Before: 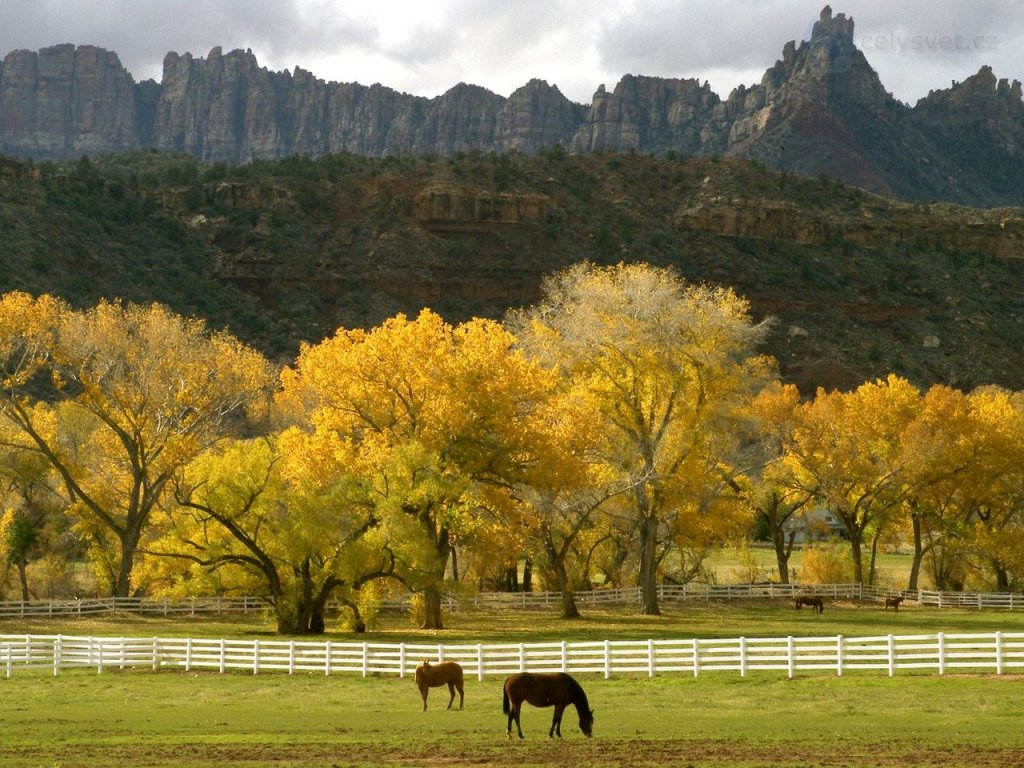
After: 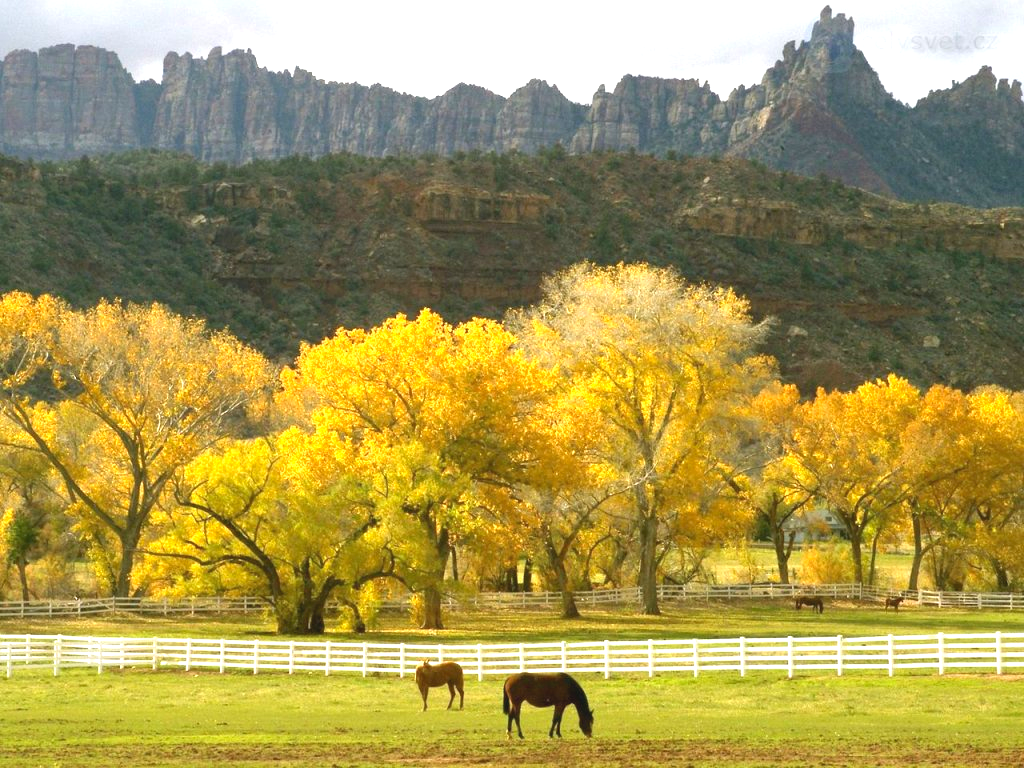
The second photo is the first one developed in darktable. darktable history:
exposure: black level correction 0, exposure 1.1 EV, compensate exposure bias true, compensate highlight preservation false
contrast brightness saturation: contrast -0.11
